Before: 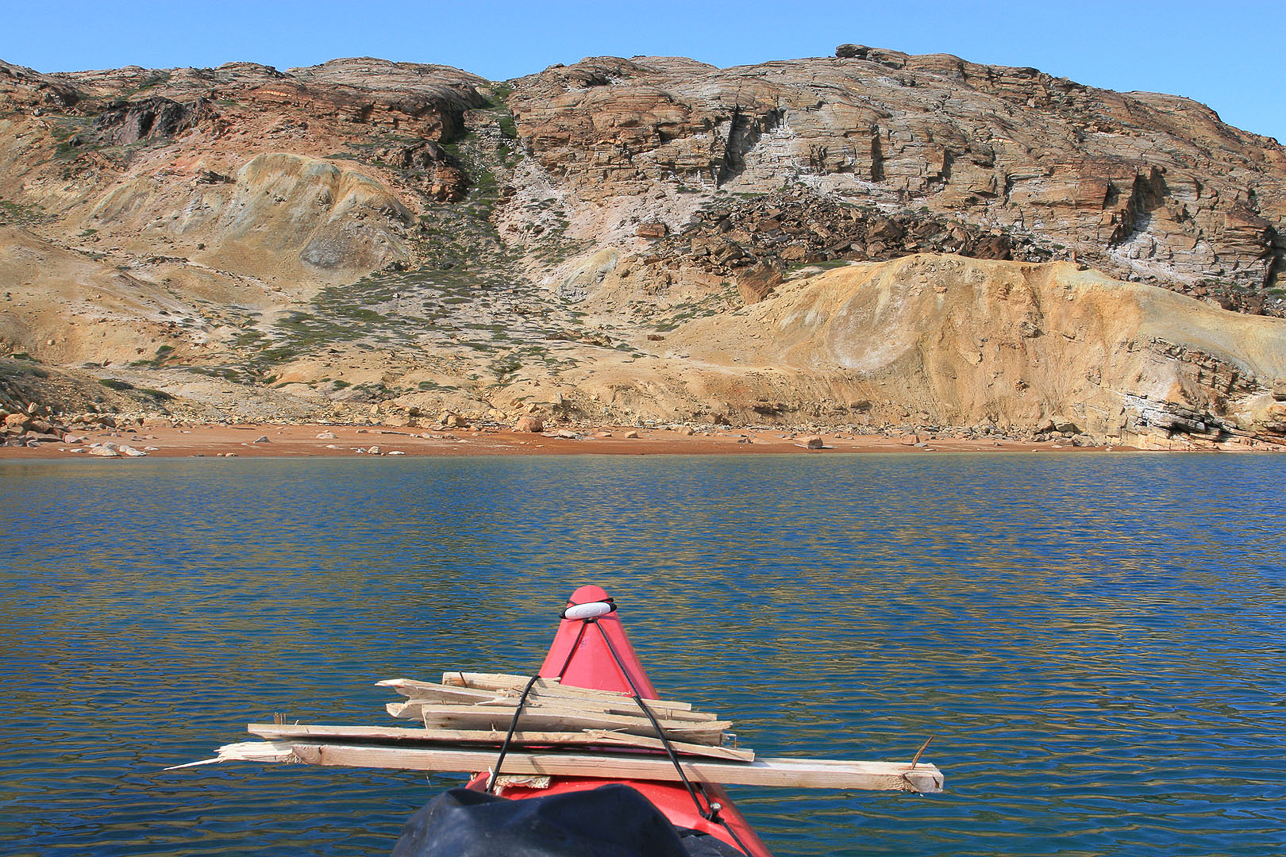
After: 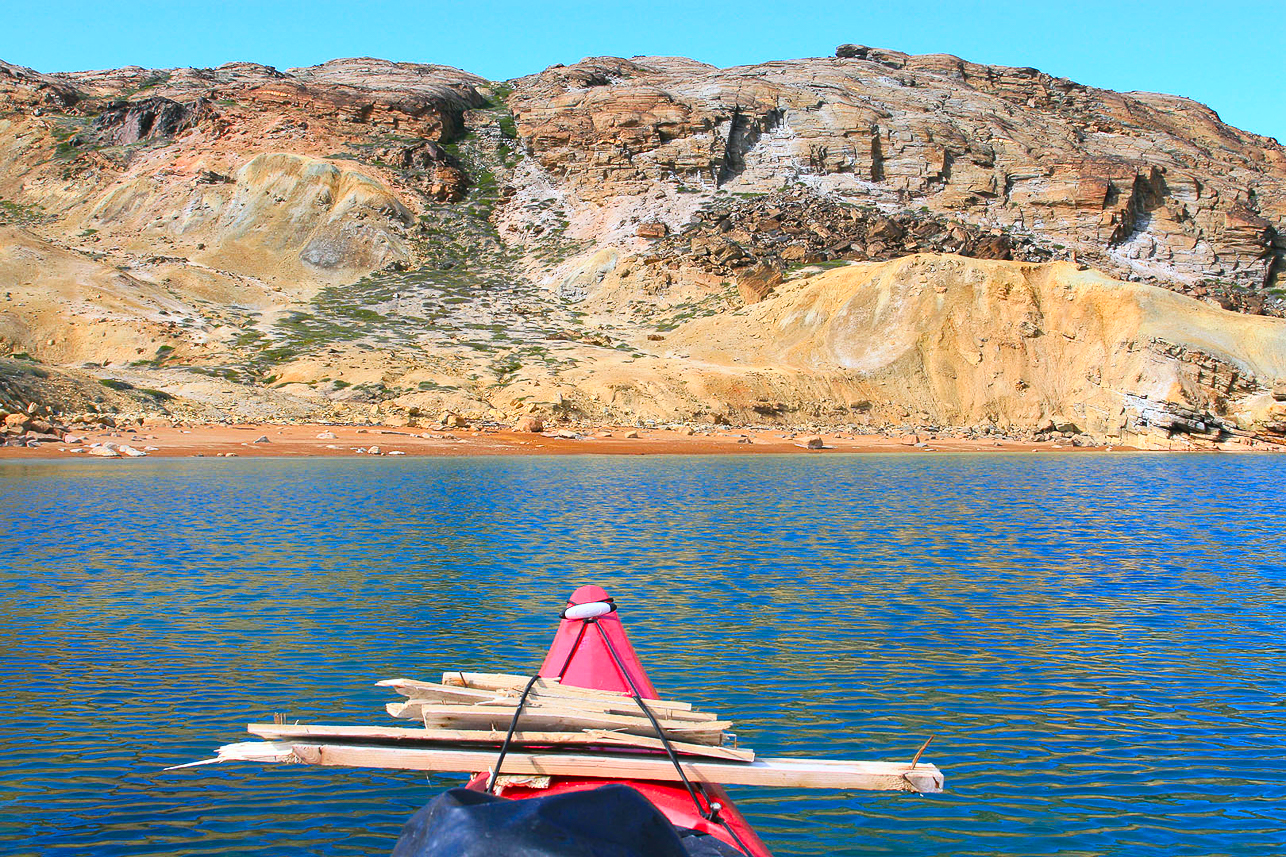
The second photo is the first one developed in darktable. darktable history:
color balance rgb: linear chroma grading › global chroma 8.12%, perceptual saturation grading › global saturation 9.07%, perceptual saturation grading › highlights -13.84%, perceptual saturation grading › mid-tones 14.88%, perceptual saturation grading › shadows 22.8%, perceptual brilliance grading › highlights 2.61%, global vibrance 12.07%
contrast brightness saturation: contrast 0.2, brightness 0.16, saturation 0.22
white balance: red 0.974, blue 1.044
